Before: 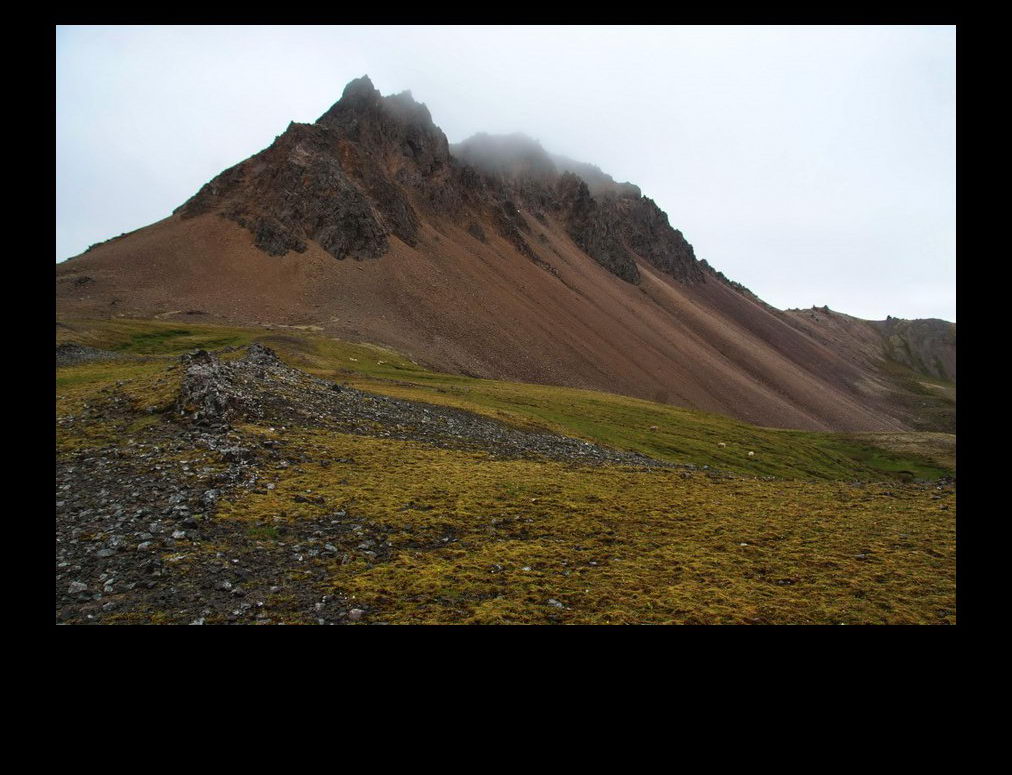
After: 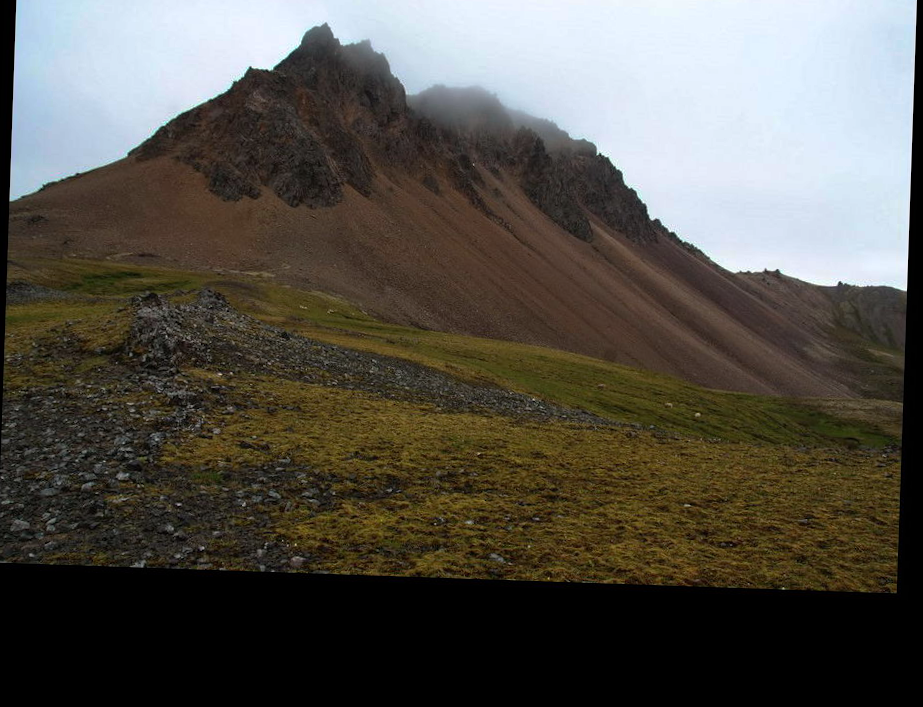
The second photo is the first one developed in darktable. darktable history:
crop and rotate: angle -1.96°, left 3.097%, top 4.154%, right 1.586%, bottom 0.529%
base curve: curves: ch0 [(0, 0) (0.595, 0.418) (1, 1)], preserve colors none
